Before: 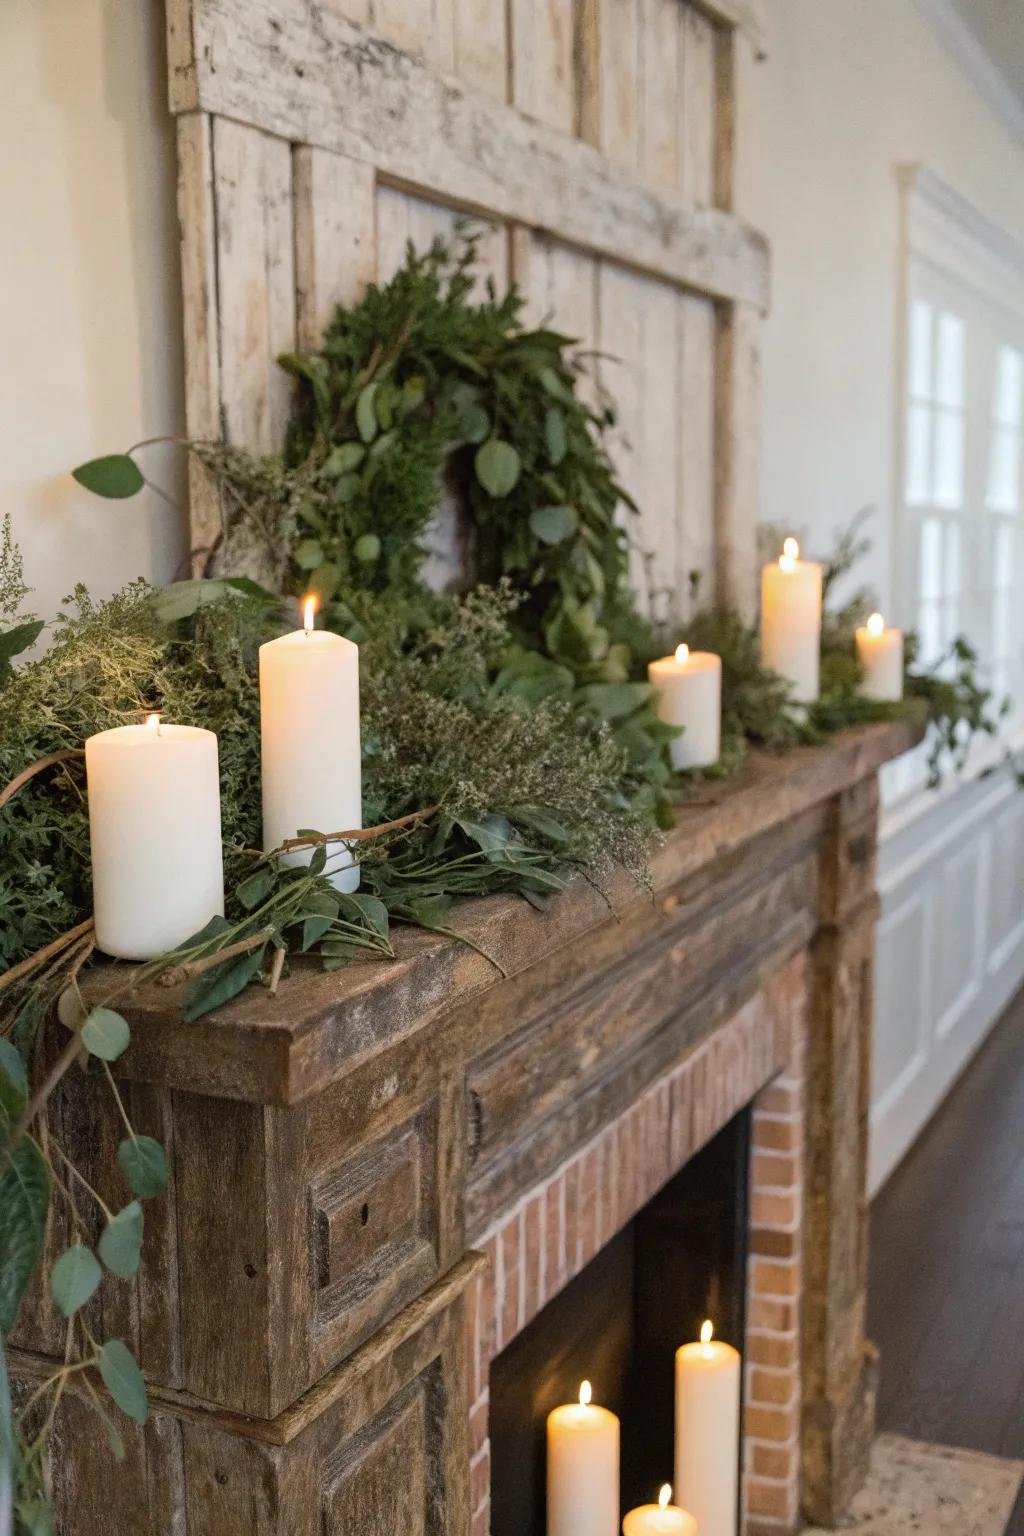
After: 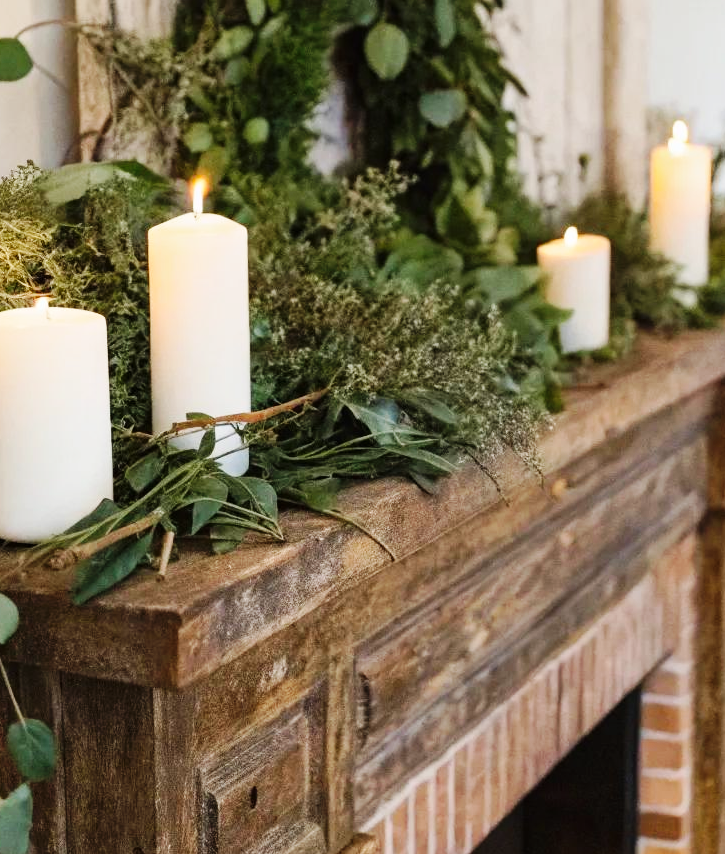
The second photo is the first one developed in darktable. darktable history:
exposure: compensate highlight preservation false
crop: left 10.897%, top 27.189%, right 18.275%, bottom 17.199%
base curve: curves: ch0 [(0, 0) (0.032, 0.025) (0.121, 0.166) (0.206, 0.329) (0.605, 0.79) (1, 1)], preserve colors none
